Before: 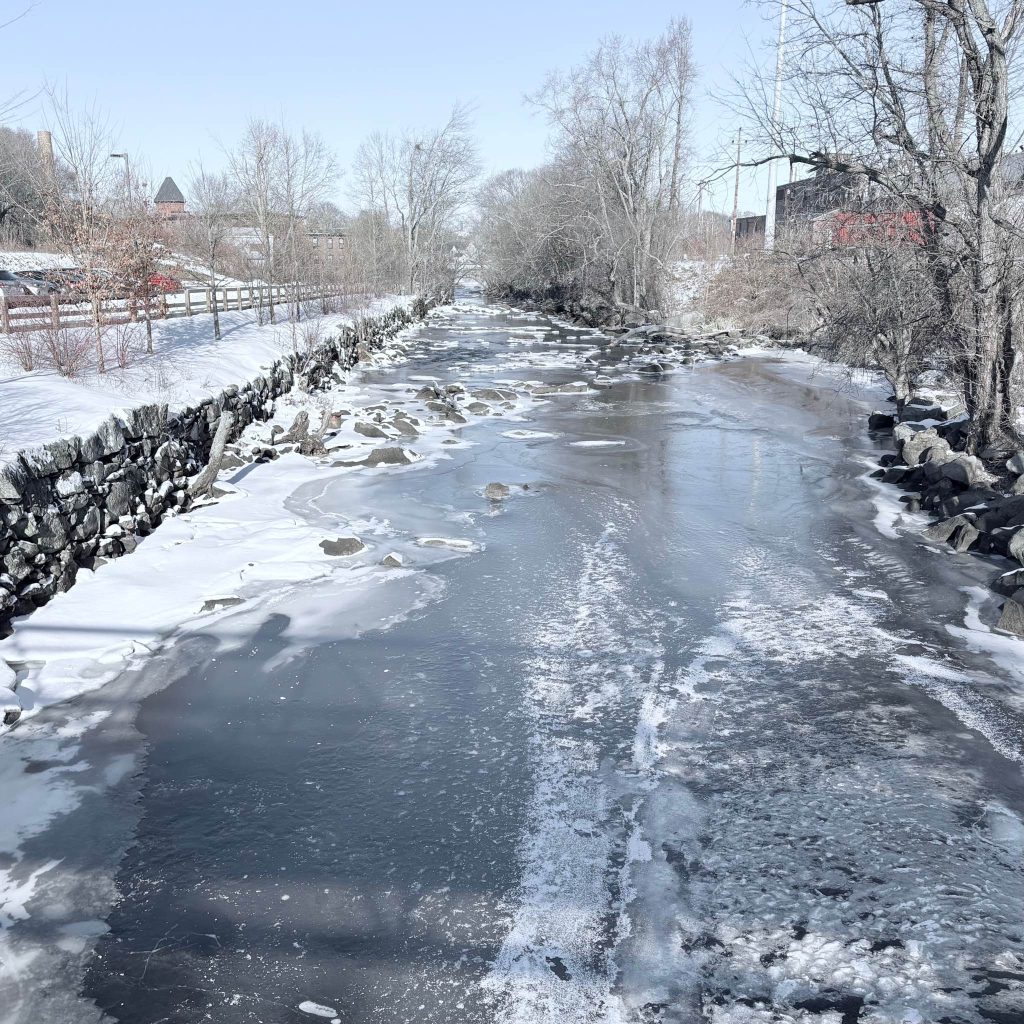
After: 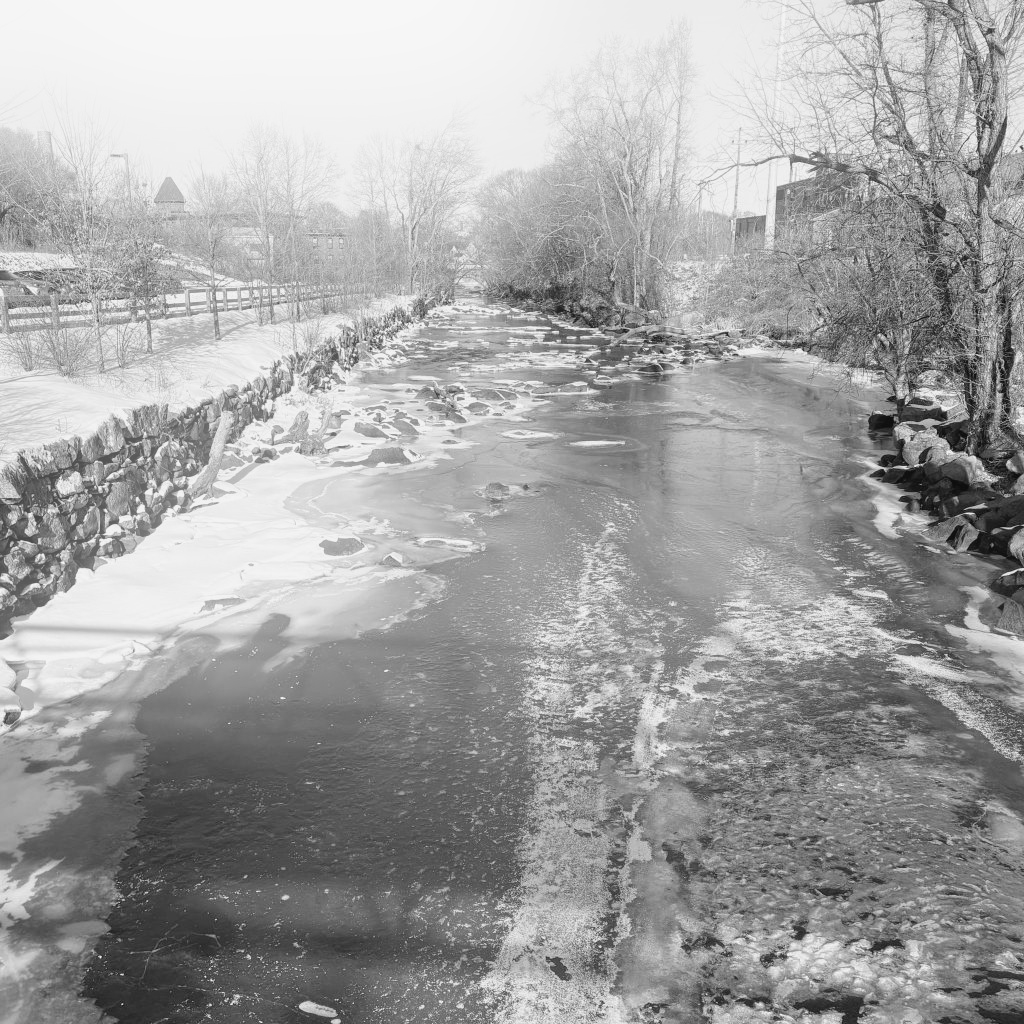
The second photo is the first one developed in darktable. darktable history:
bloom: size 16%, threshold 98%, strength 20%
monochrome: a 14.95, b -89.96
